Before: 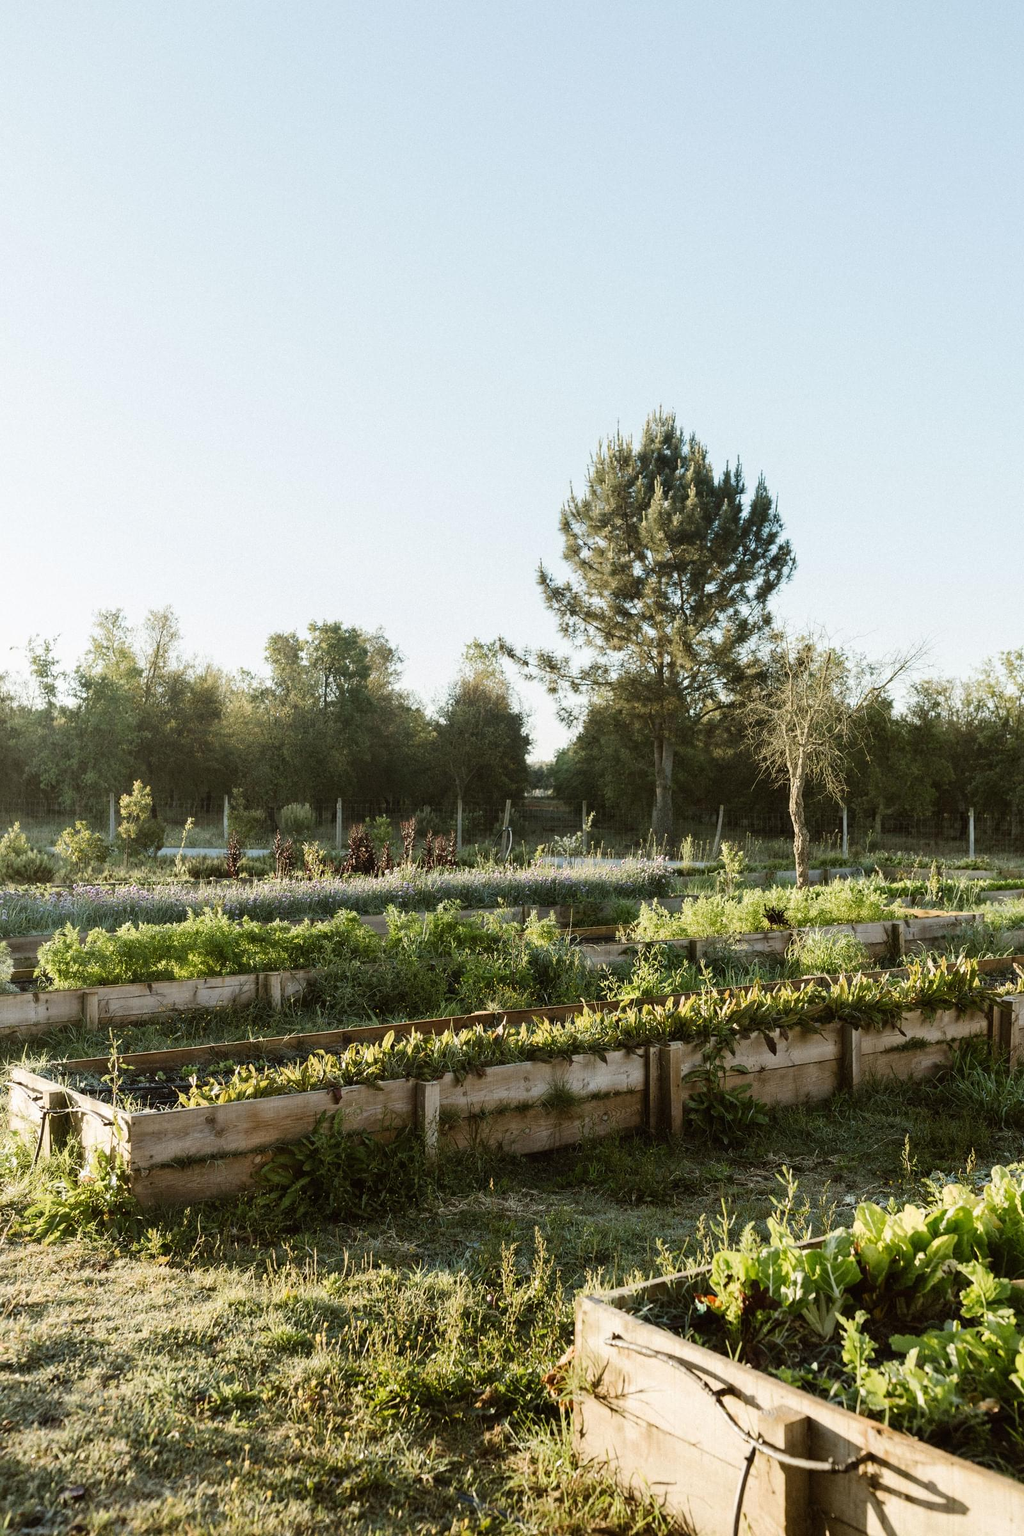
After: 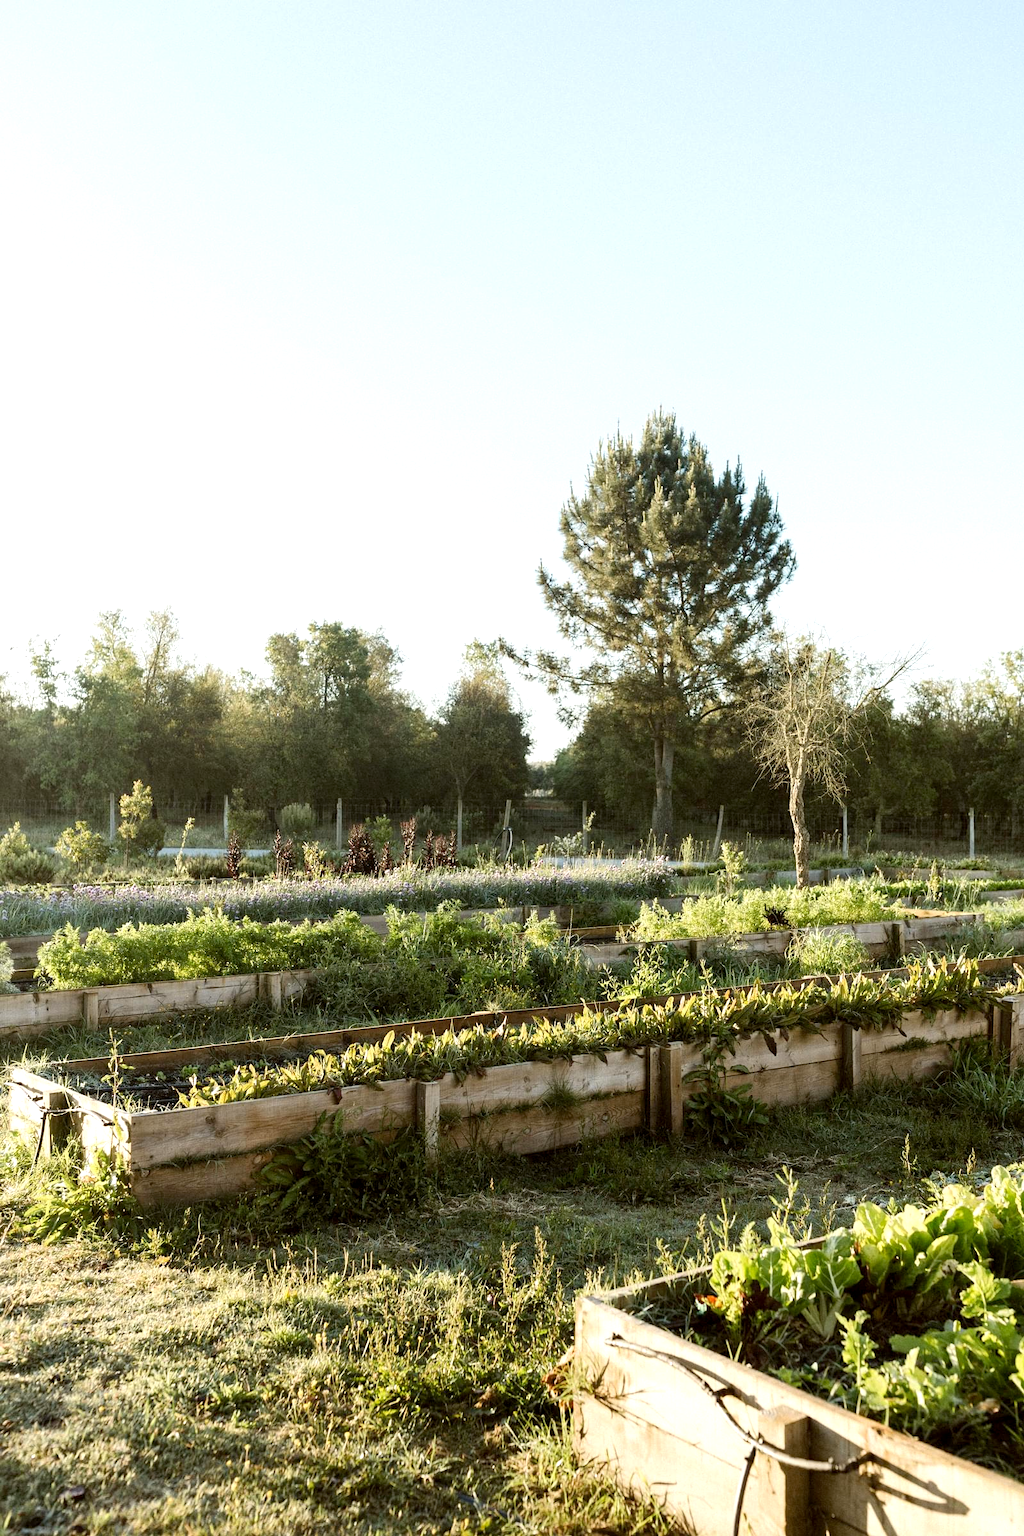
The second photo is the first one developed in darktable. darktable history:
exposure: black level correction 0.003, exposure 0.385 EV, compensate highlight preservation false
